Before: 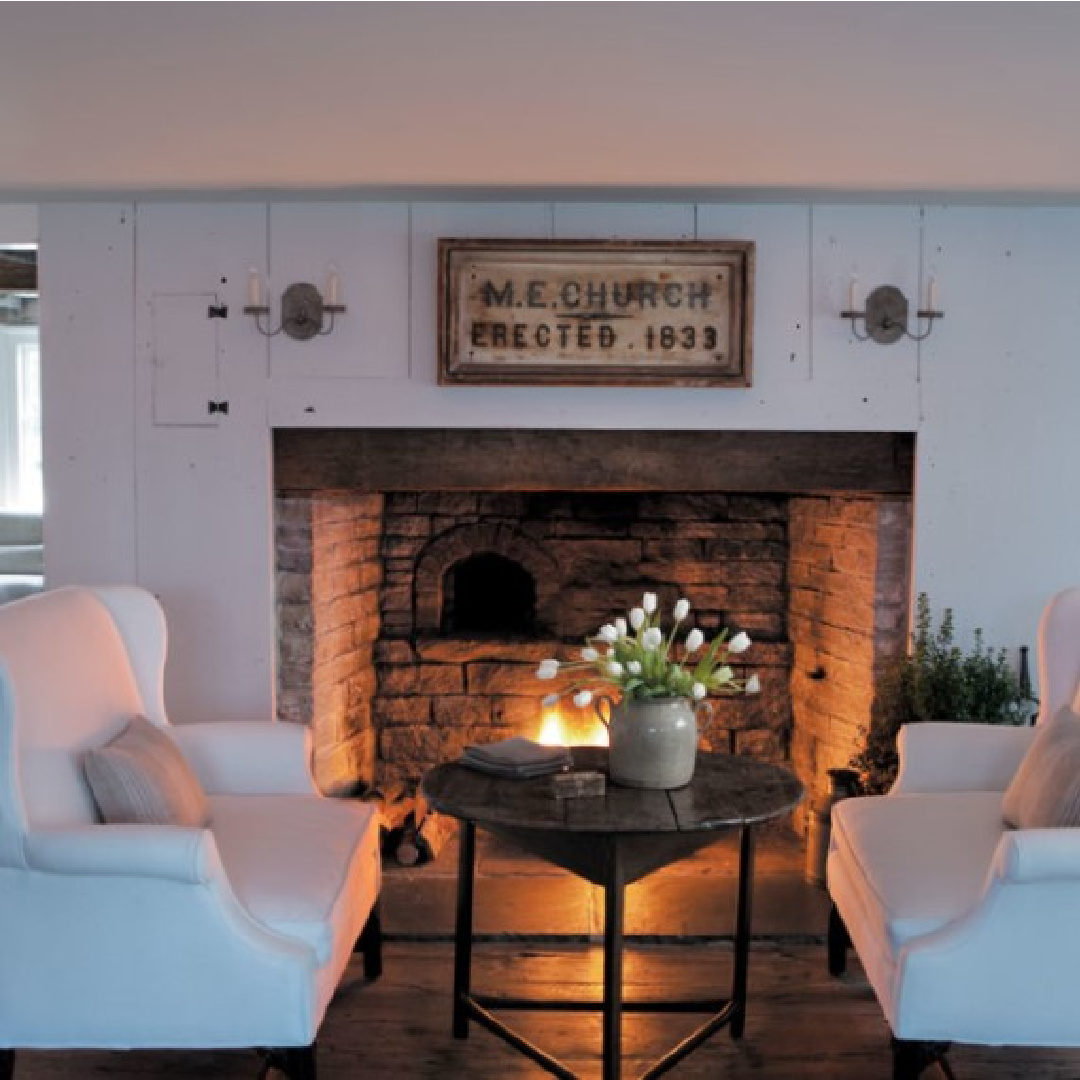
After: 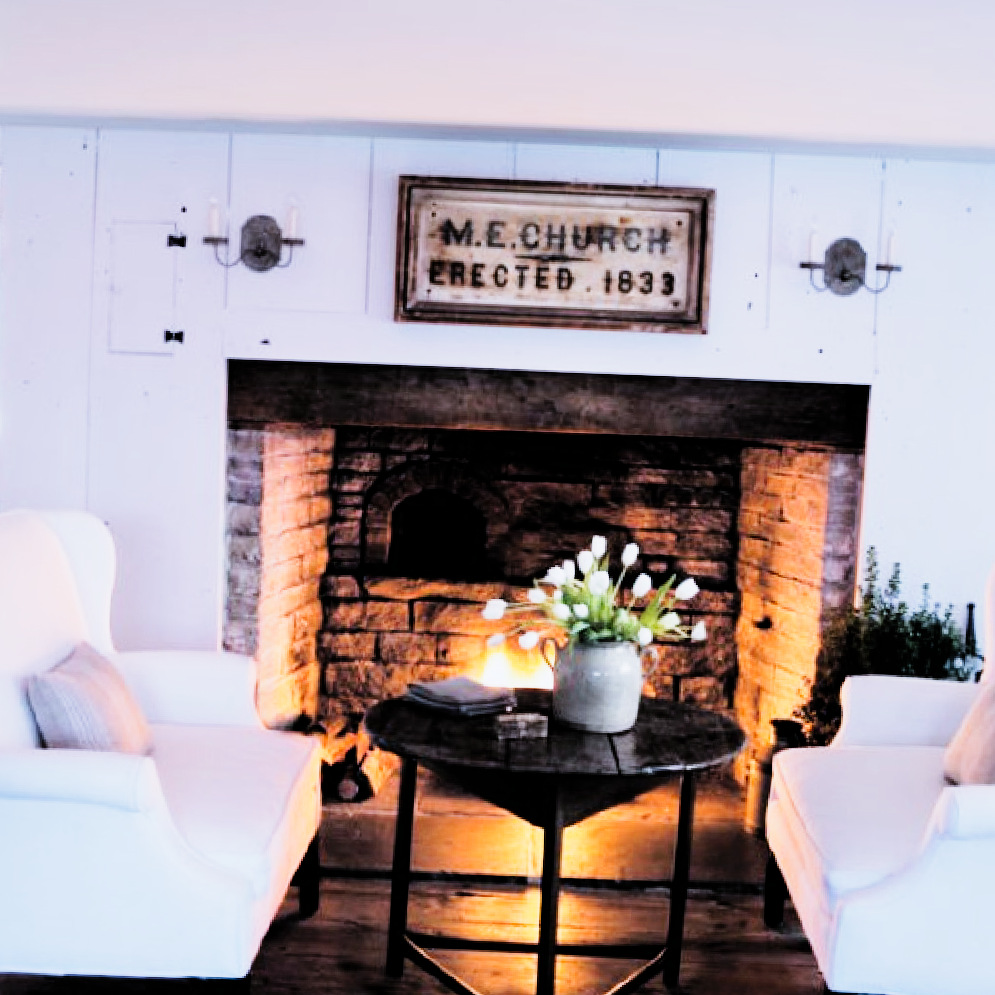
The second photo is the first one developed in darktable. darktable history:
white balance: red 0.948, green 1.02, blue 1.176
filmic rgb: black relative exposure -5 EV, hardness 2.88, contrast 1.1
tone curve: curves: ch0 [(0, 0) (0.003, 0.003) (0.011, 0.012) (0.025, 0.027) (0.044, 0.048) (0.069, 0.074) (0.1, 0.117) (0.136, 0.177) (0.177, 0.246) (0.224, 0.324) (0.277, 0.422) (0.335, 0.531) (0.399, 0.633) (0.468, 0.733) (0.543, 0.824) (0.623, 0.895) (0.709, 0.938) (0.801, 0.961) (0.898, 0.98) (1, 1)], preserve colors none
crop and rotate: angle -1.96°, left 3.097%, top 4.154%, right 1.586%, bottom 0.529%
